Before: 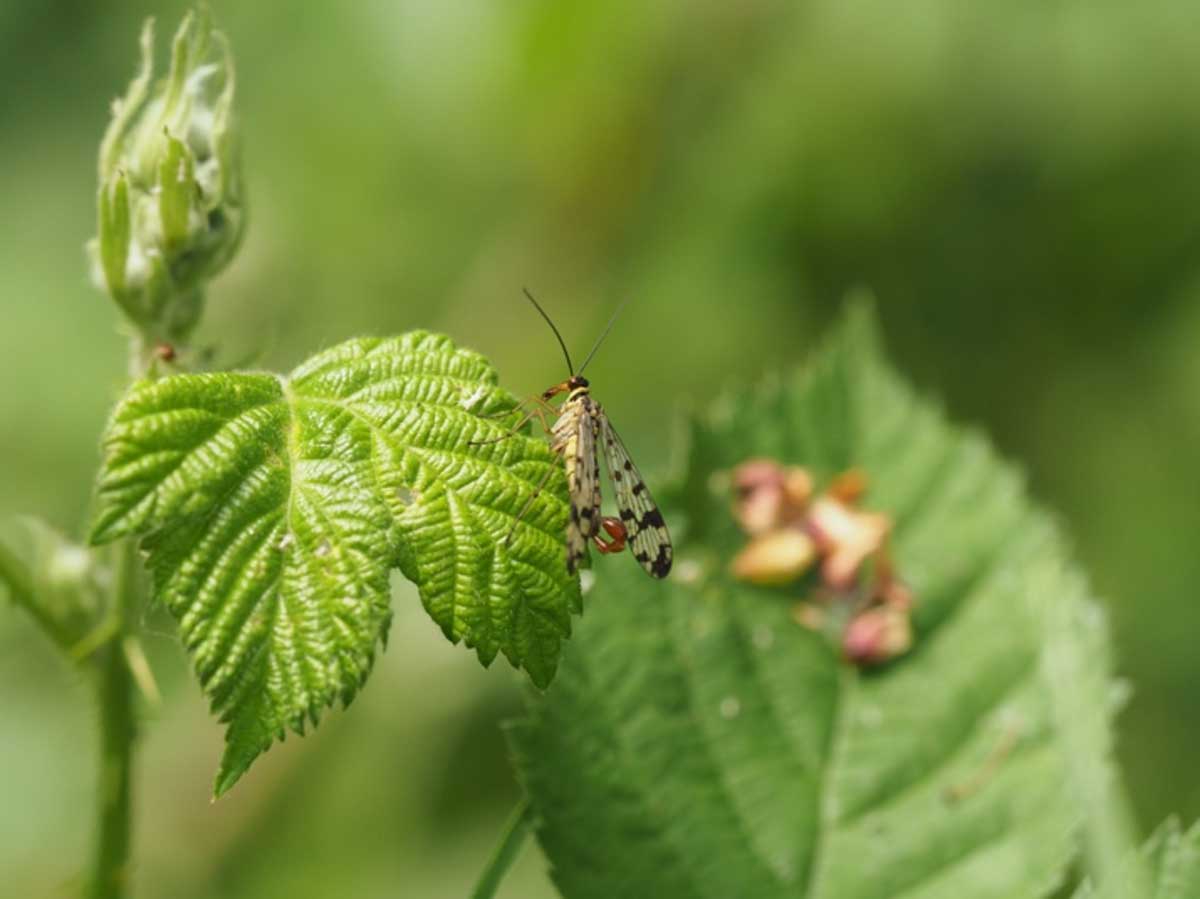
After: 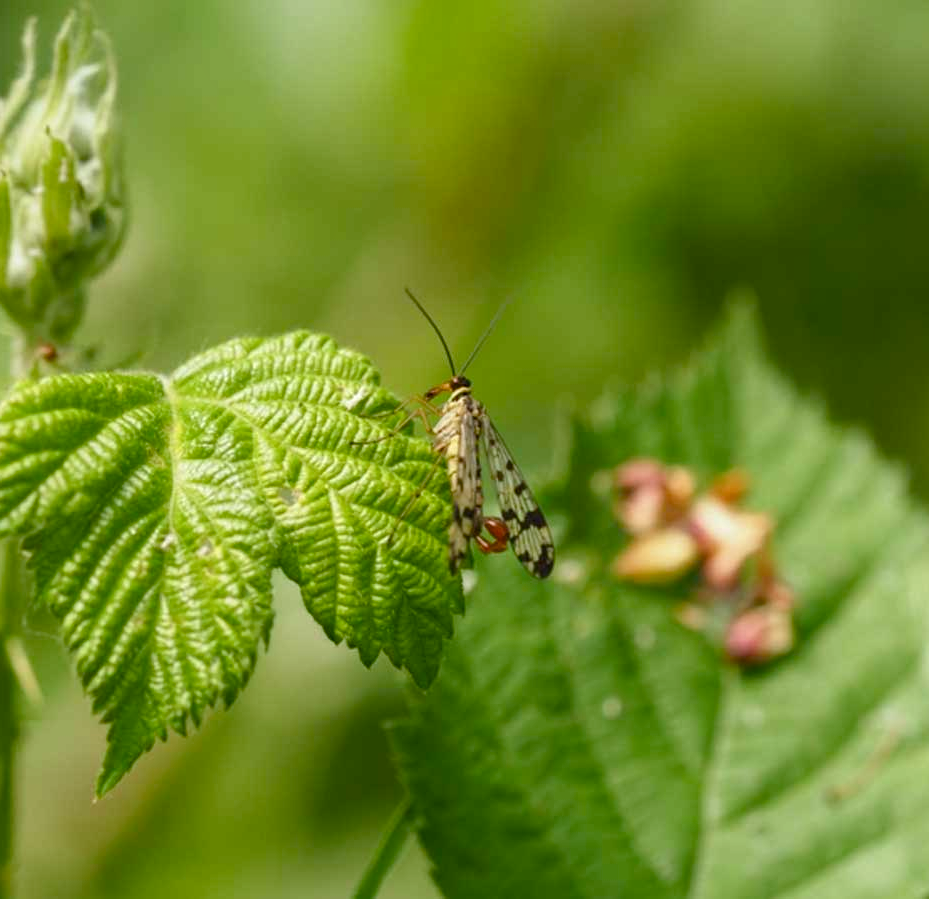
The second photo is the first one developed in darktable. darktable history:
local contrast: highlights 100%, shadows 100%, detail 120%, midtone range 0.2
crop: left 9.88%, right 12.664%
color balance rgb: perceptual saturation grading › global saturation 20%, perceptual saturation grading › highlights -25%, perceptual saturation grading › shadows 25%
